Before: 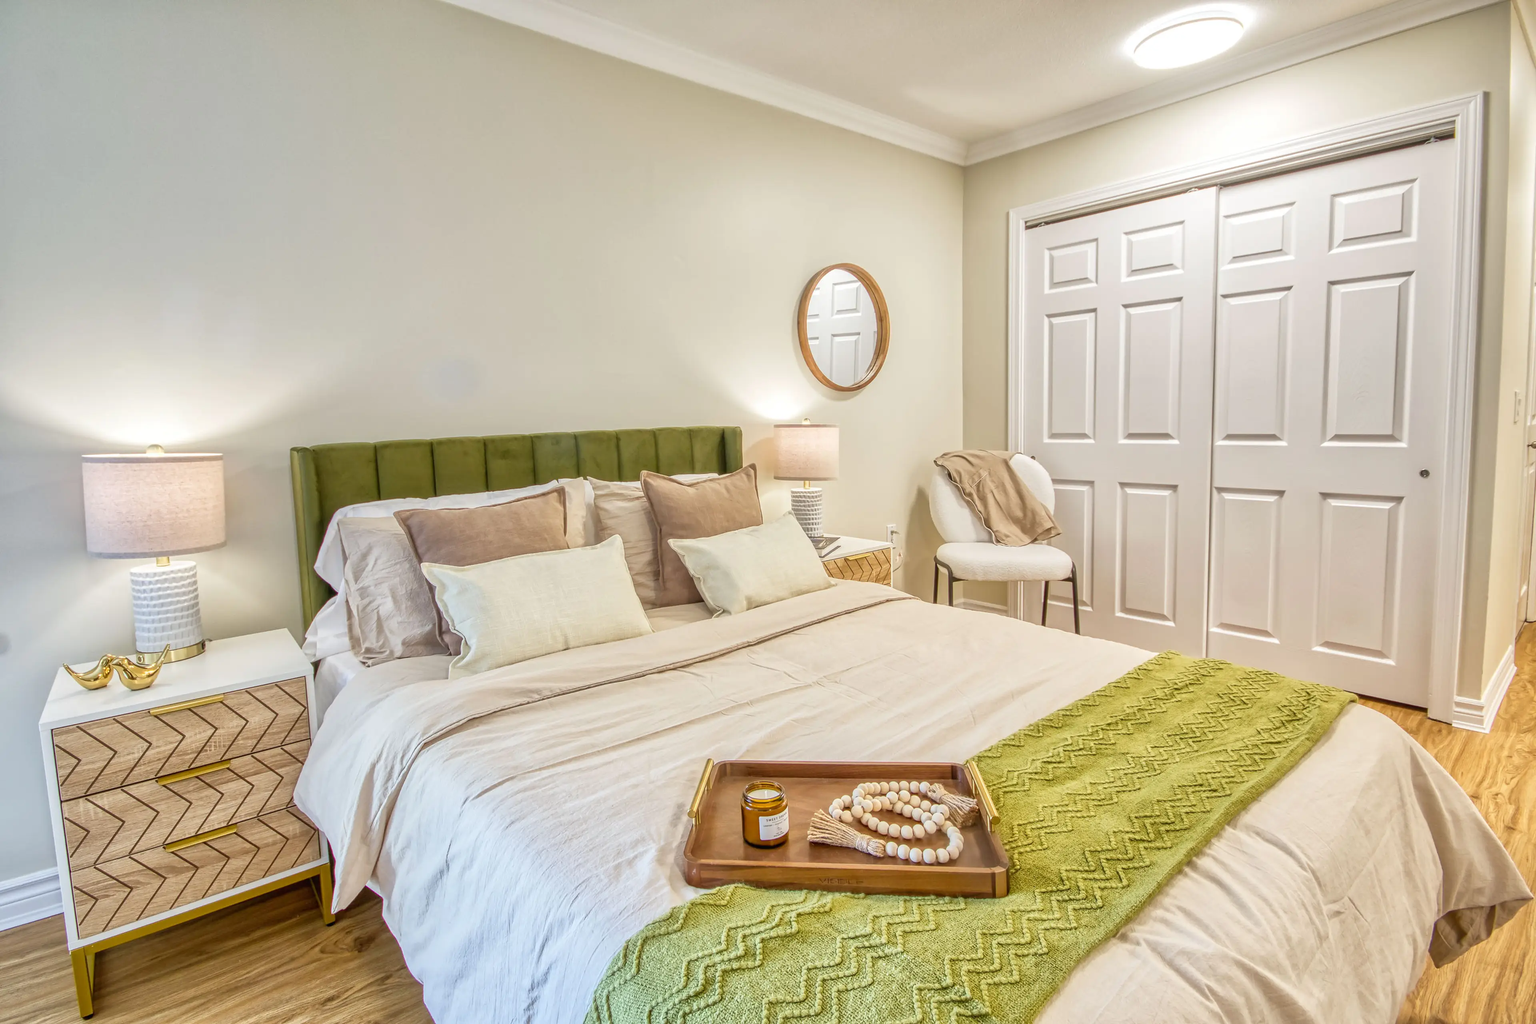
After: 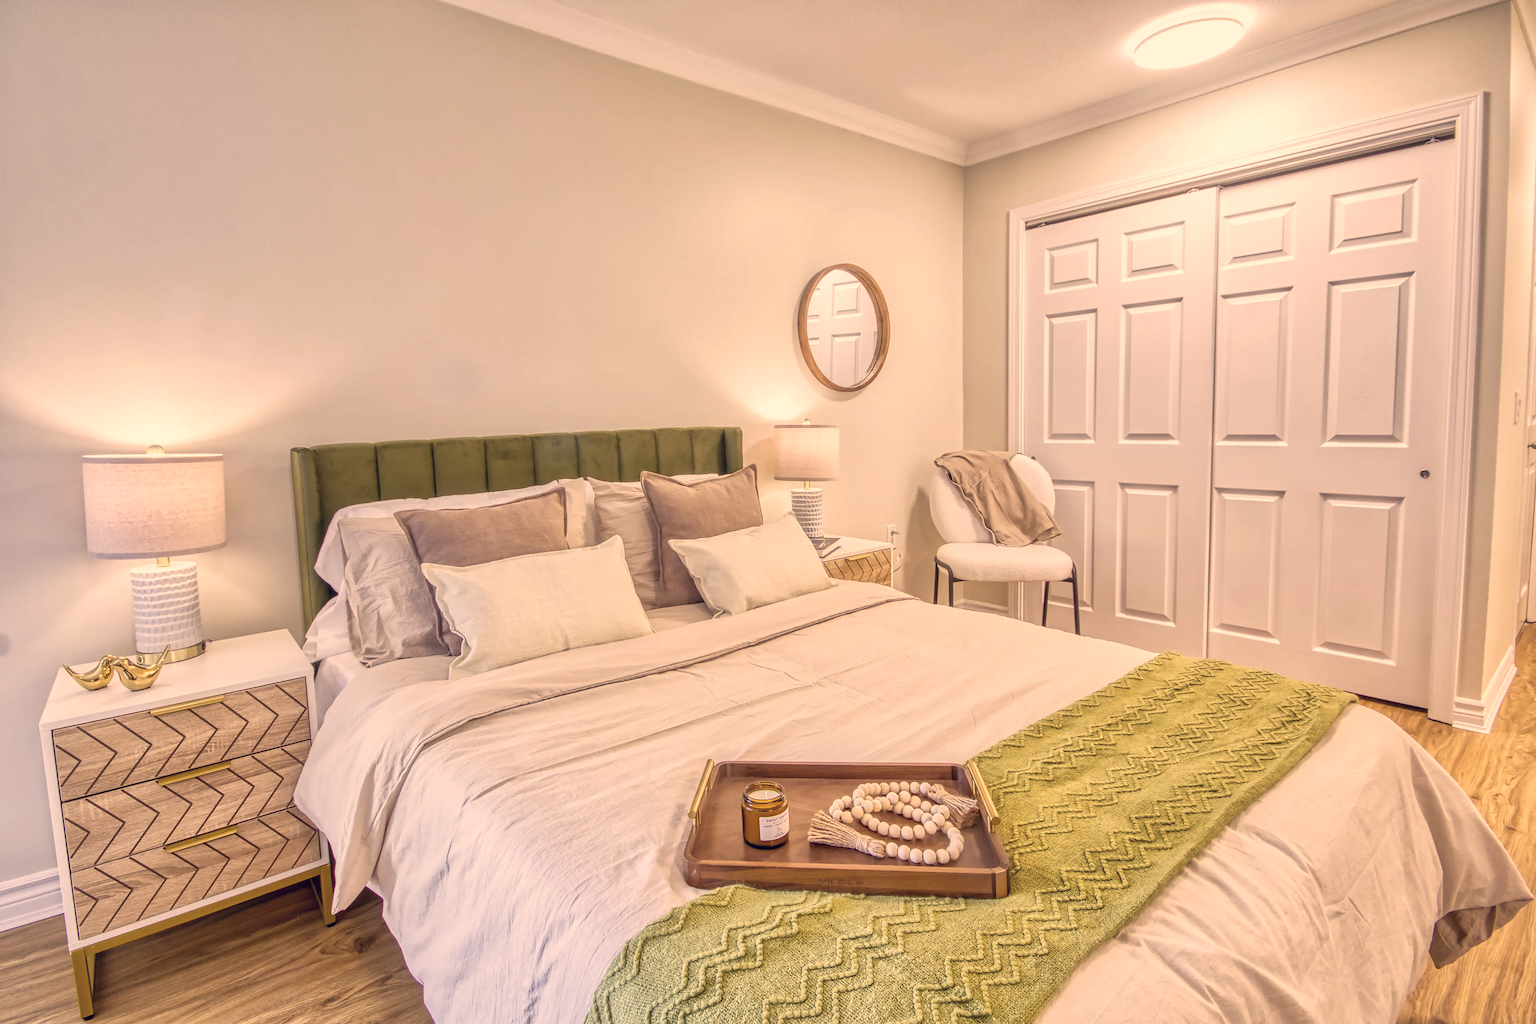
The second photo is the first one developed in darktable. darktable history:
color correction: highlights a* 20.31, highlights b* 27.88, shadows a* 3.42, shadows b* -17.29, saturation 0.738
